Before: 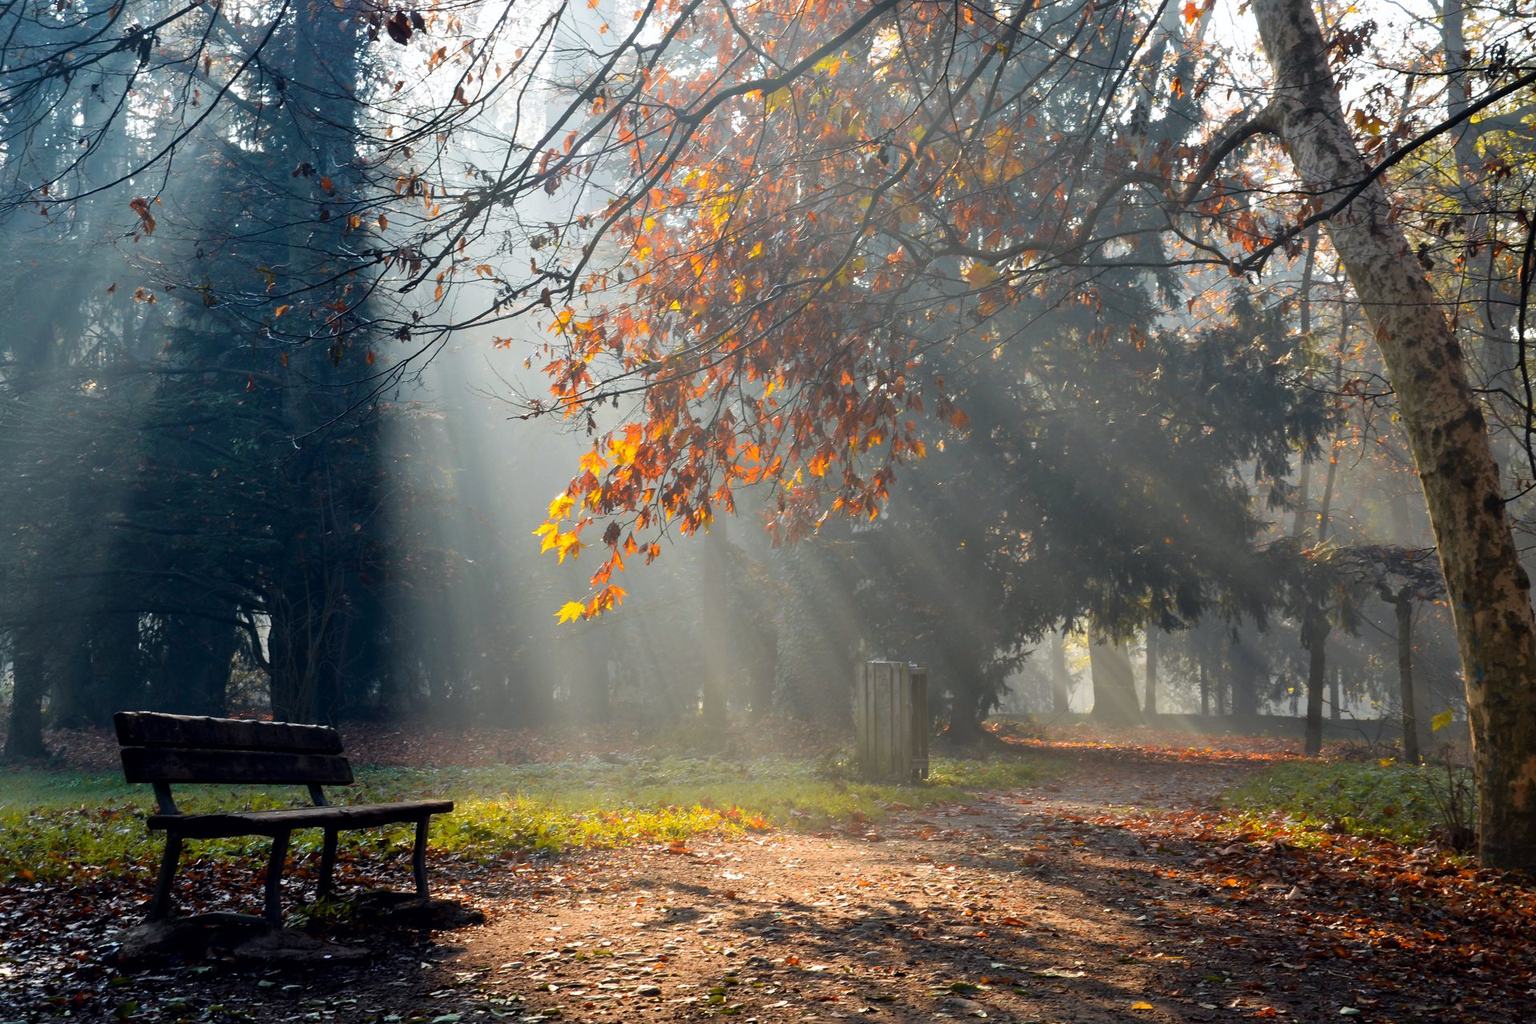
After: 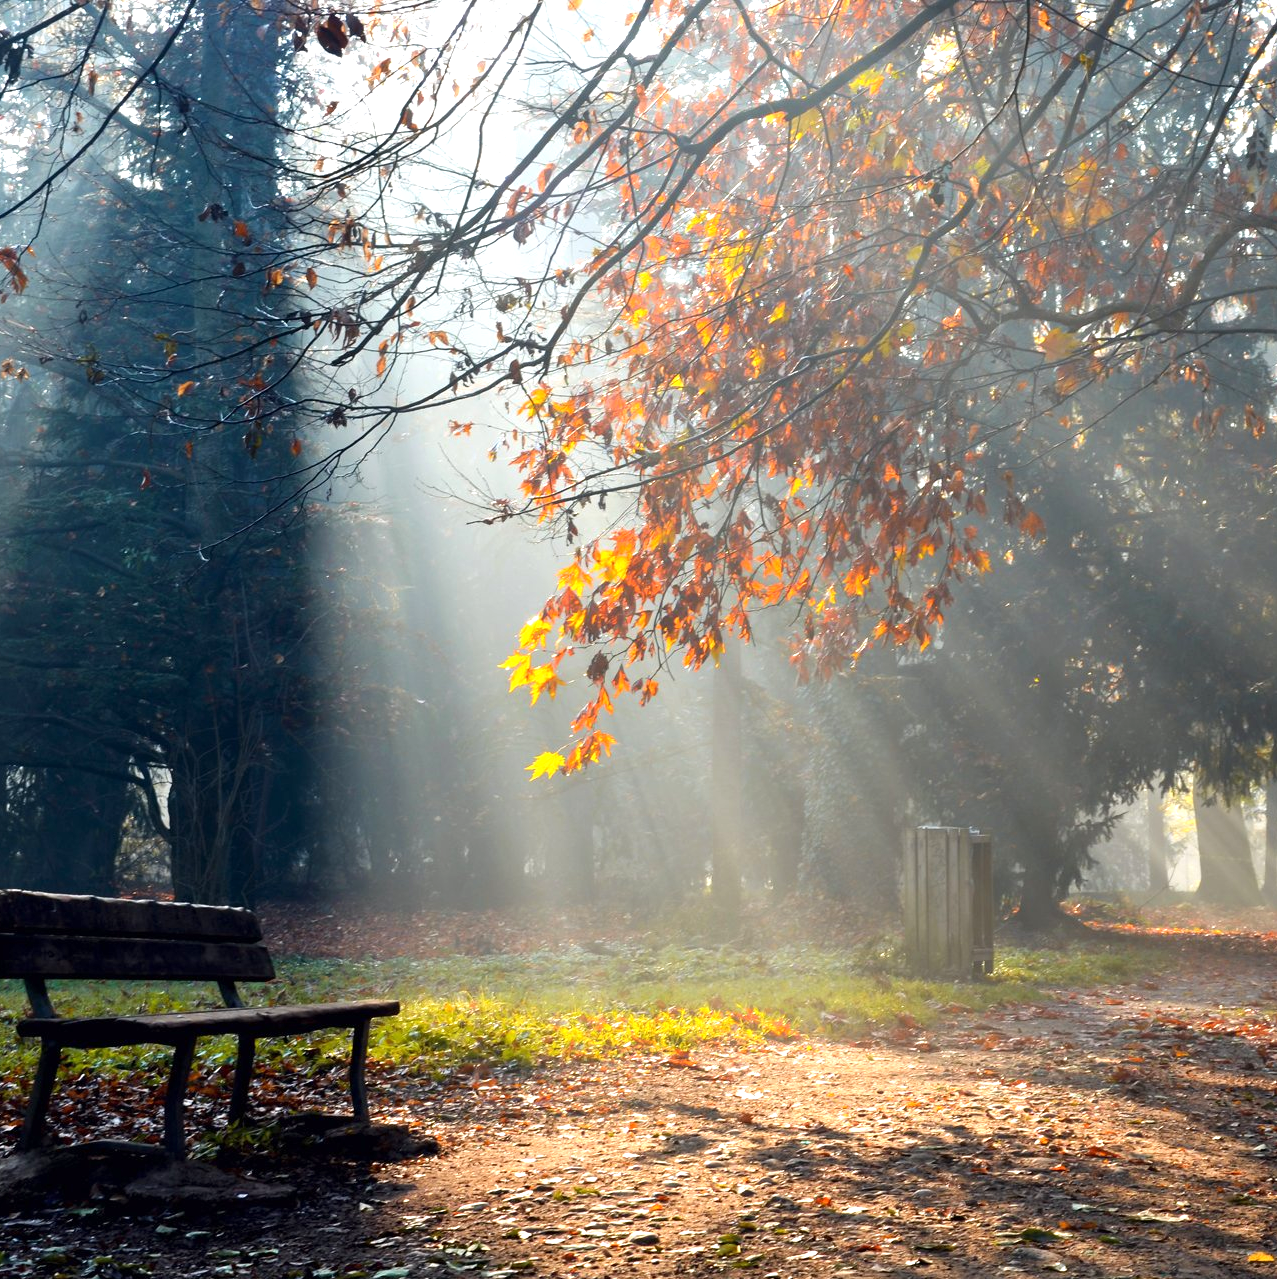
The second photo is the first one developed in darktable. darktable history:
crop and rotate: left 8.741%, right 24.747%
exposure: exposure 0.608 EV, compensate exposure bias true, compensate highlight preservation false
